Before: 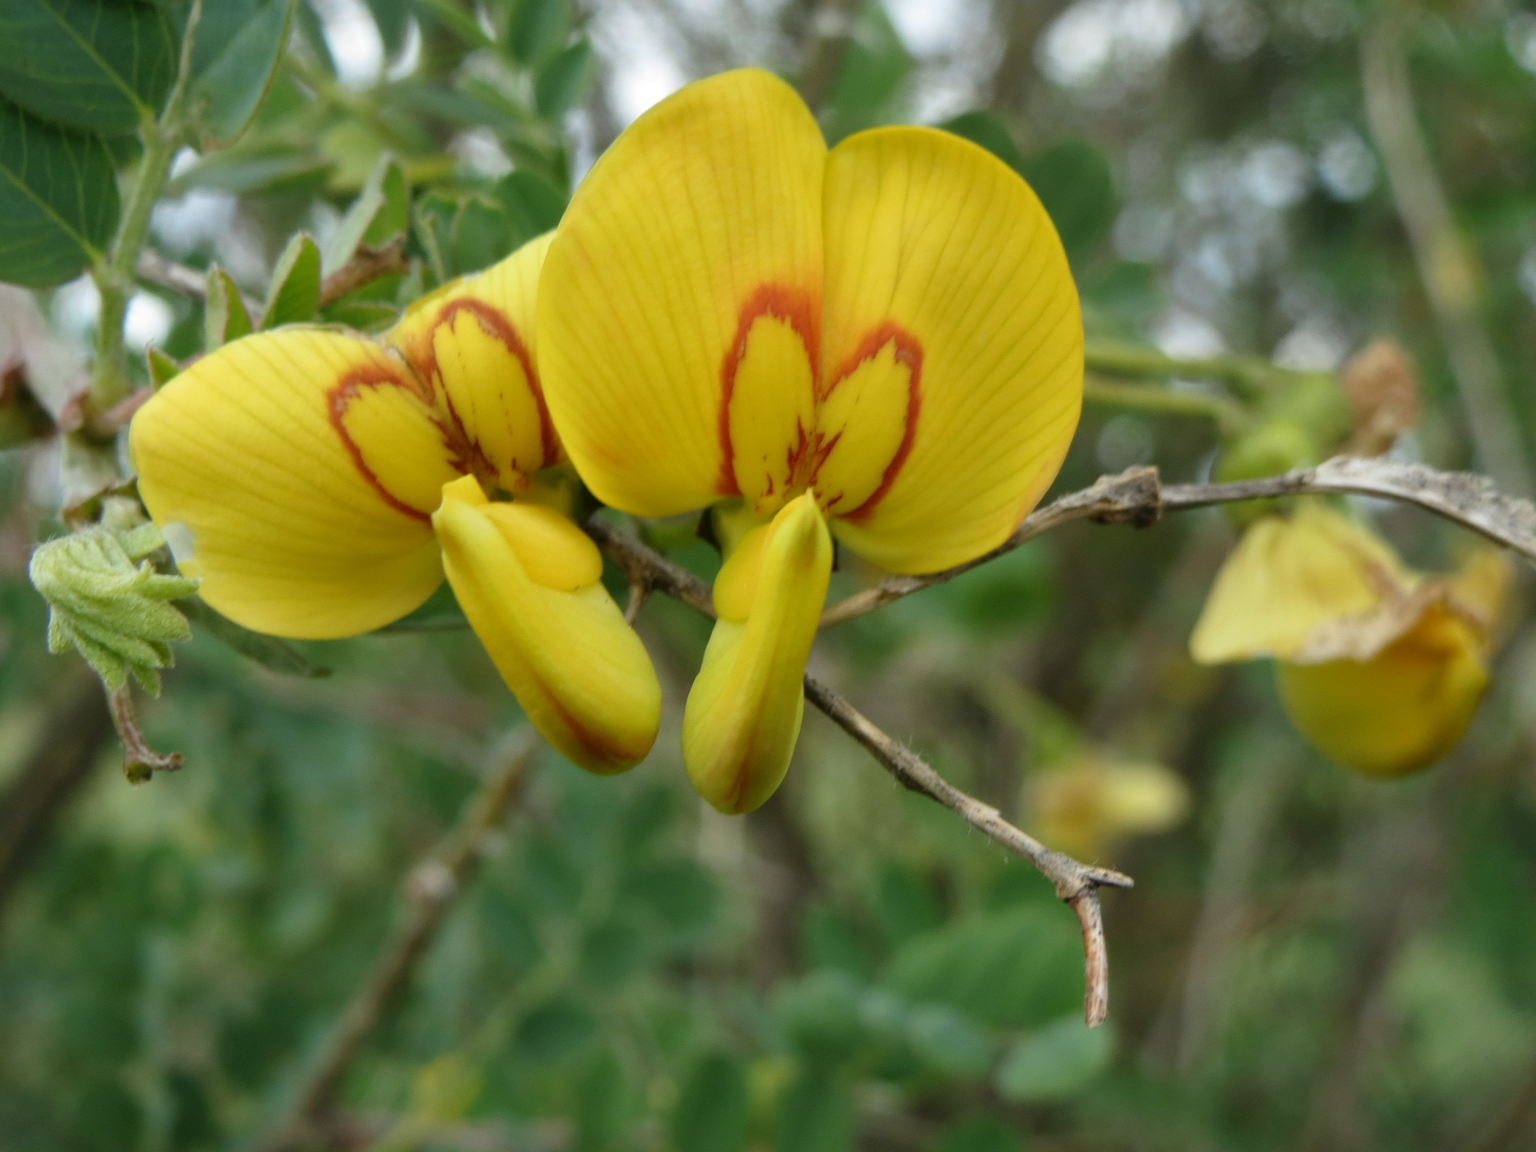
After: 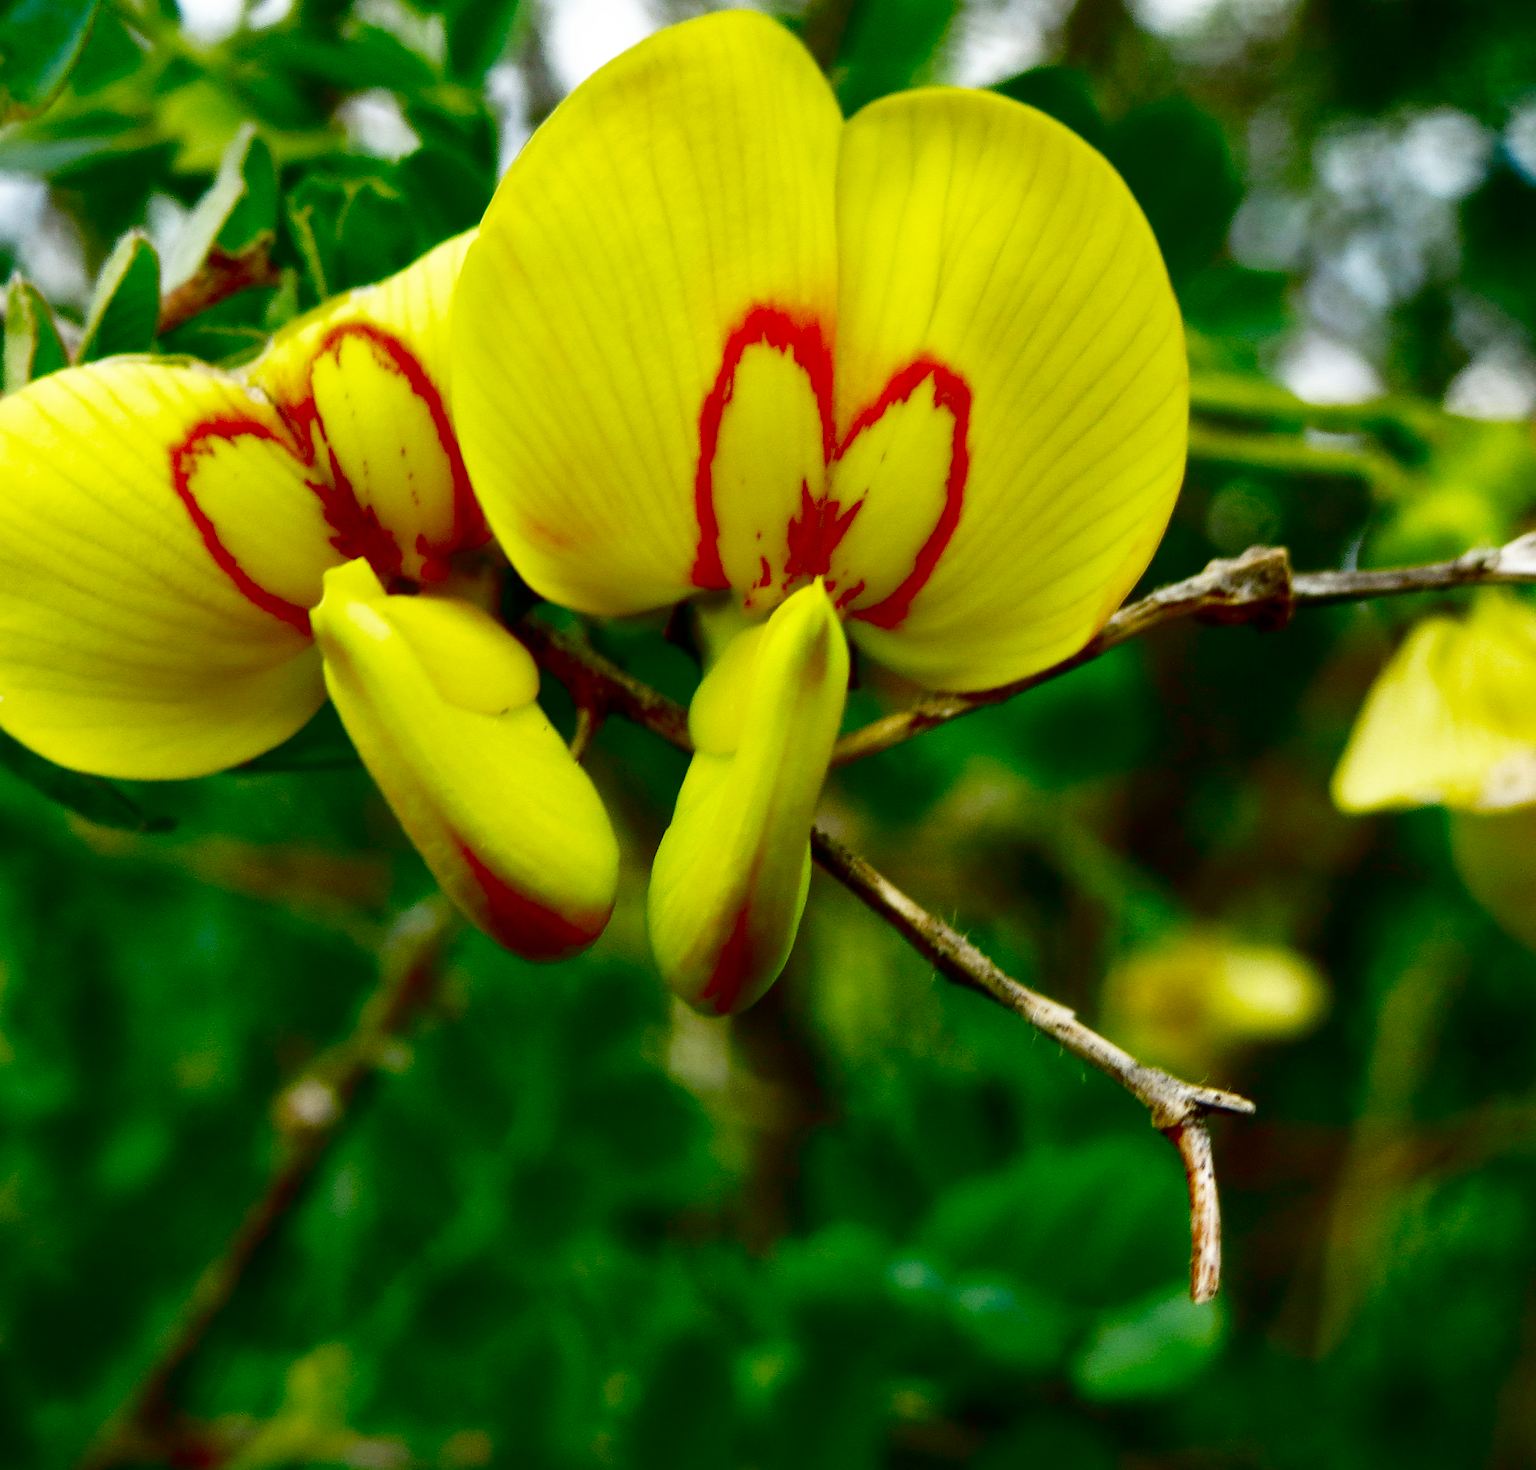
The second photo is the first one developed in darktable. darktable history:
base curve: curves: ch0 [(0, 0.003) (0.001, 0.002) (0.006, 0.004) (0.02, 0.022) (0.048, 0.086) (0.094, 0.234) (0.162, 0.431) (0.258, 0.629) (0.385, 0.8) (0.548, 0.918) (0.751, 0.988) (1, 1)], preserve colors none
crop and rotate: left 13.164%, top 5.296%, right 12.625%
contrast brightness saturation: brightness -0.988, saturation 0.991
sharpen: radius 1.823, amount 0.409, threshold 1.384
